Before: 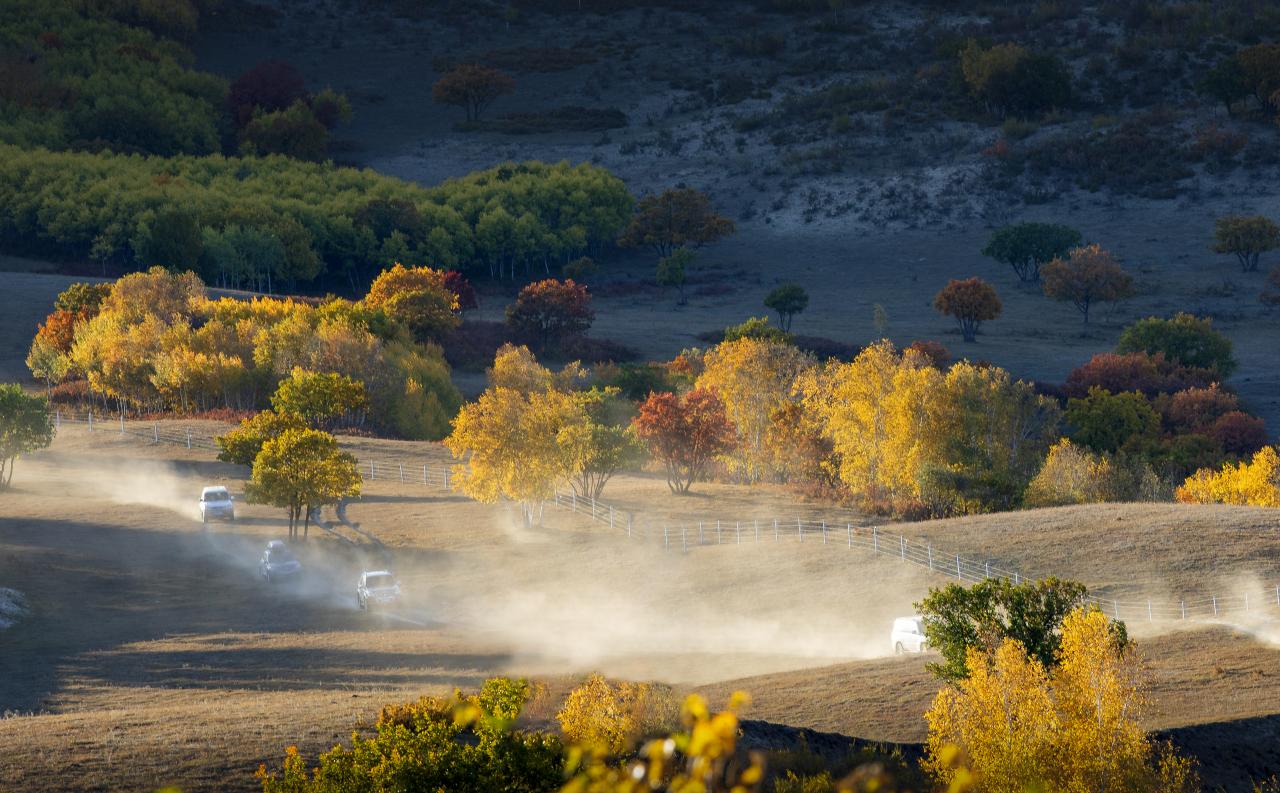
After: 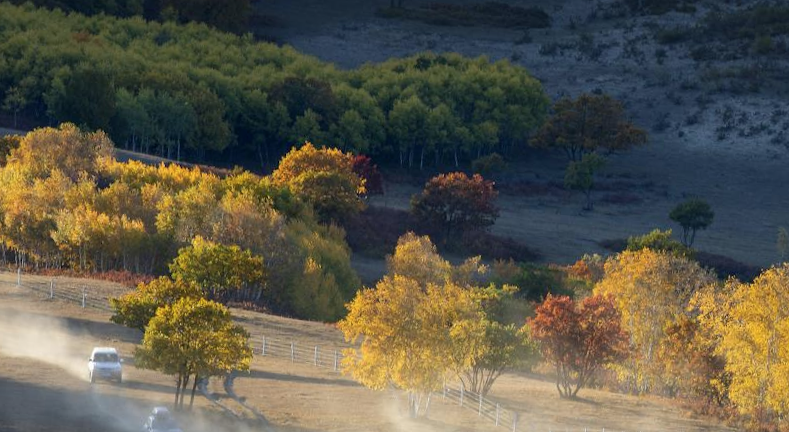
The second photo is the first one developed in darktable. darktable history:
contrast brightness saturation: saturation -0.061
crop and rotate: angle -5.33°, left 1.988%, top 7.02%, right 27.376%, bottom 30.43%
